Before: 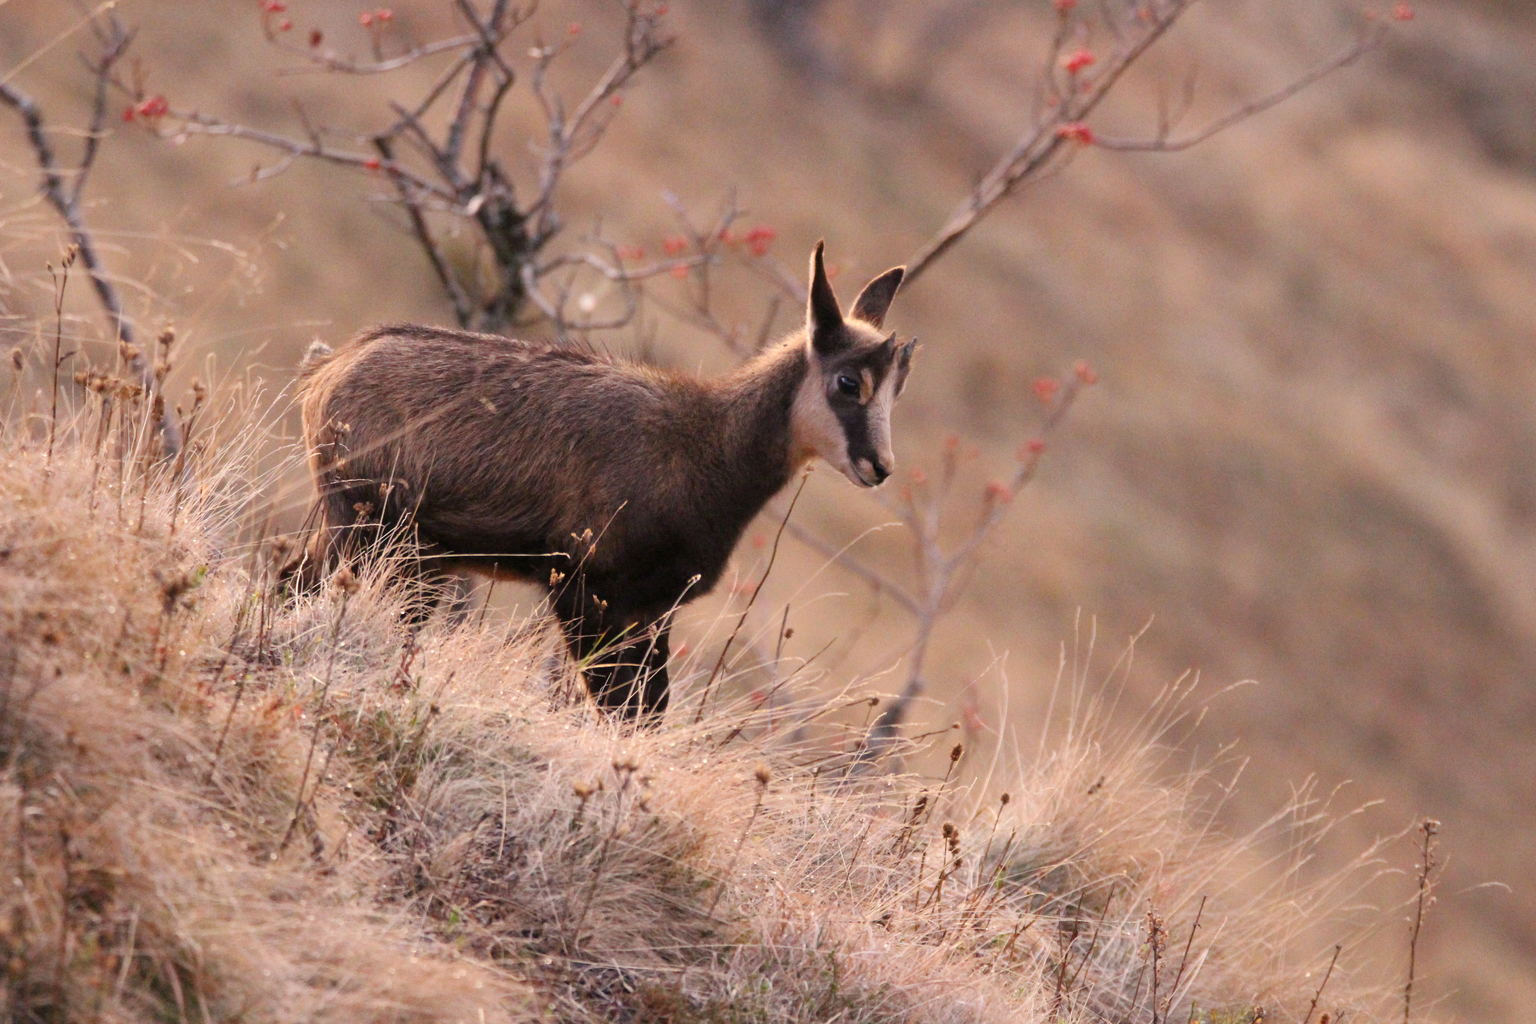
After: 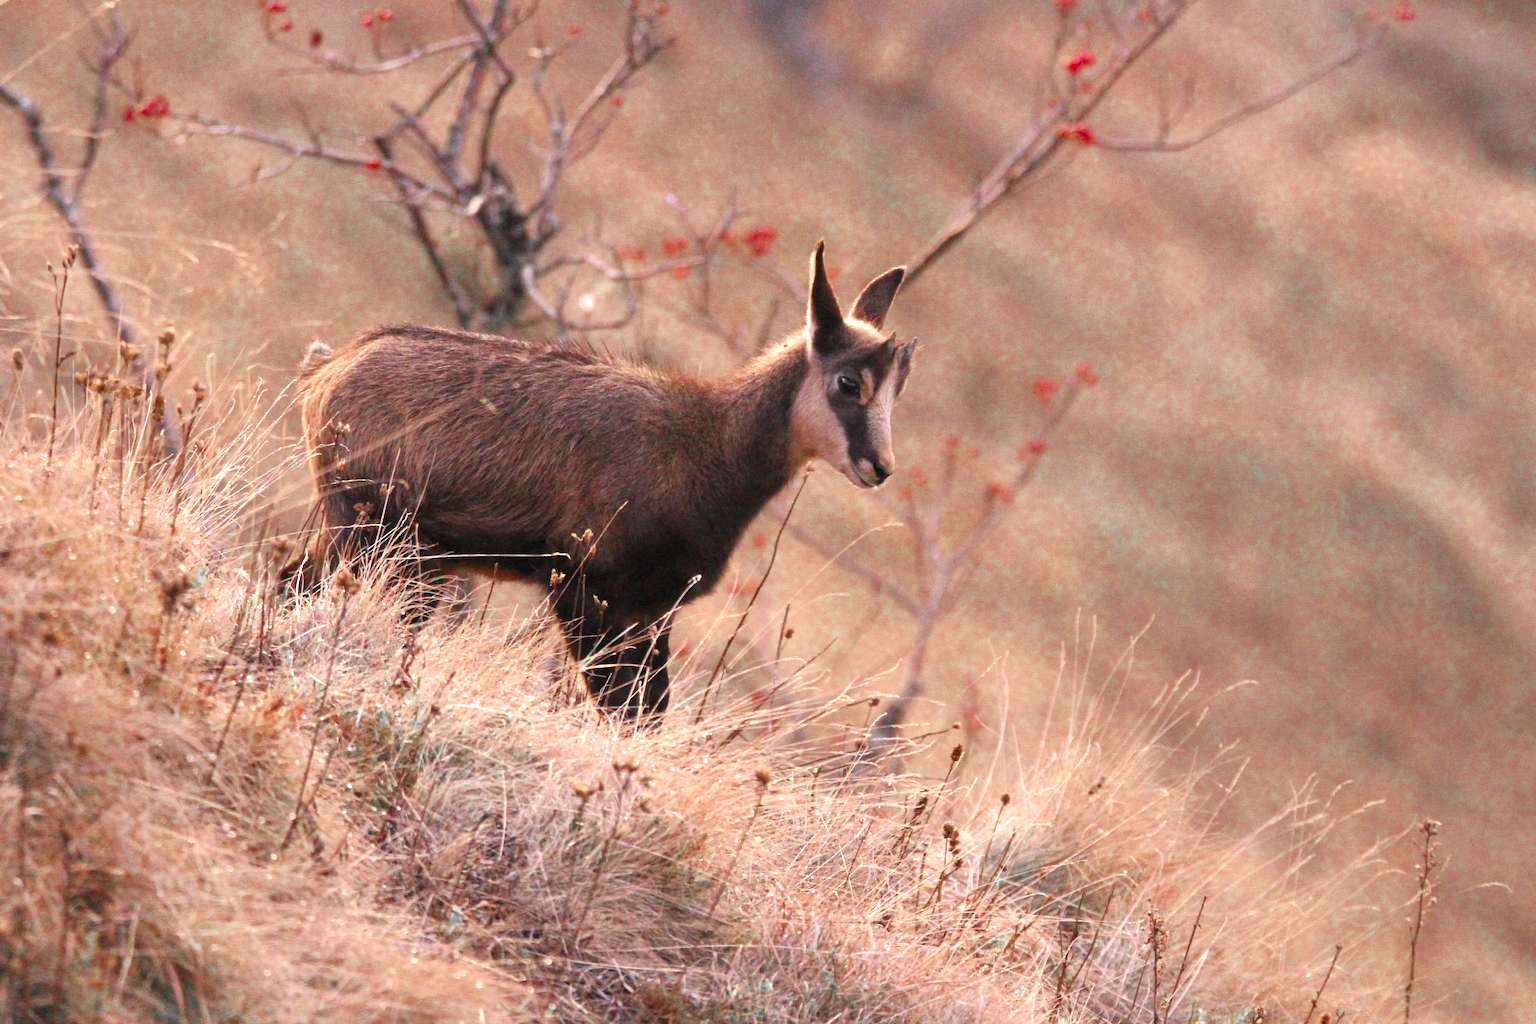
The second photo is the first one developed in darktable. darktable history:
exposure: black level correction 0, exposure 0.7 EV, compensate exposure bias true, compensate highlight preservation false
color zones: curves: ch0 [(0, 0.497) (0.096, 0.361) (0.221, 0.538) (0.429, 0.5) (0.571, 0.5) (0.714, 0.5) (0.857, 0.5) (1, 0.497)]; ch1 [(0, 0.5) (0.143, 0.5) (0.257, -0.002) (0.429, 0.04) (0.571, -0.001) (0.714, -0.015) (0.857, 0.024) (1, 0.5)]
